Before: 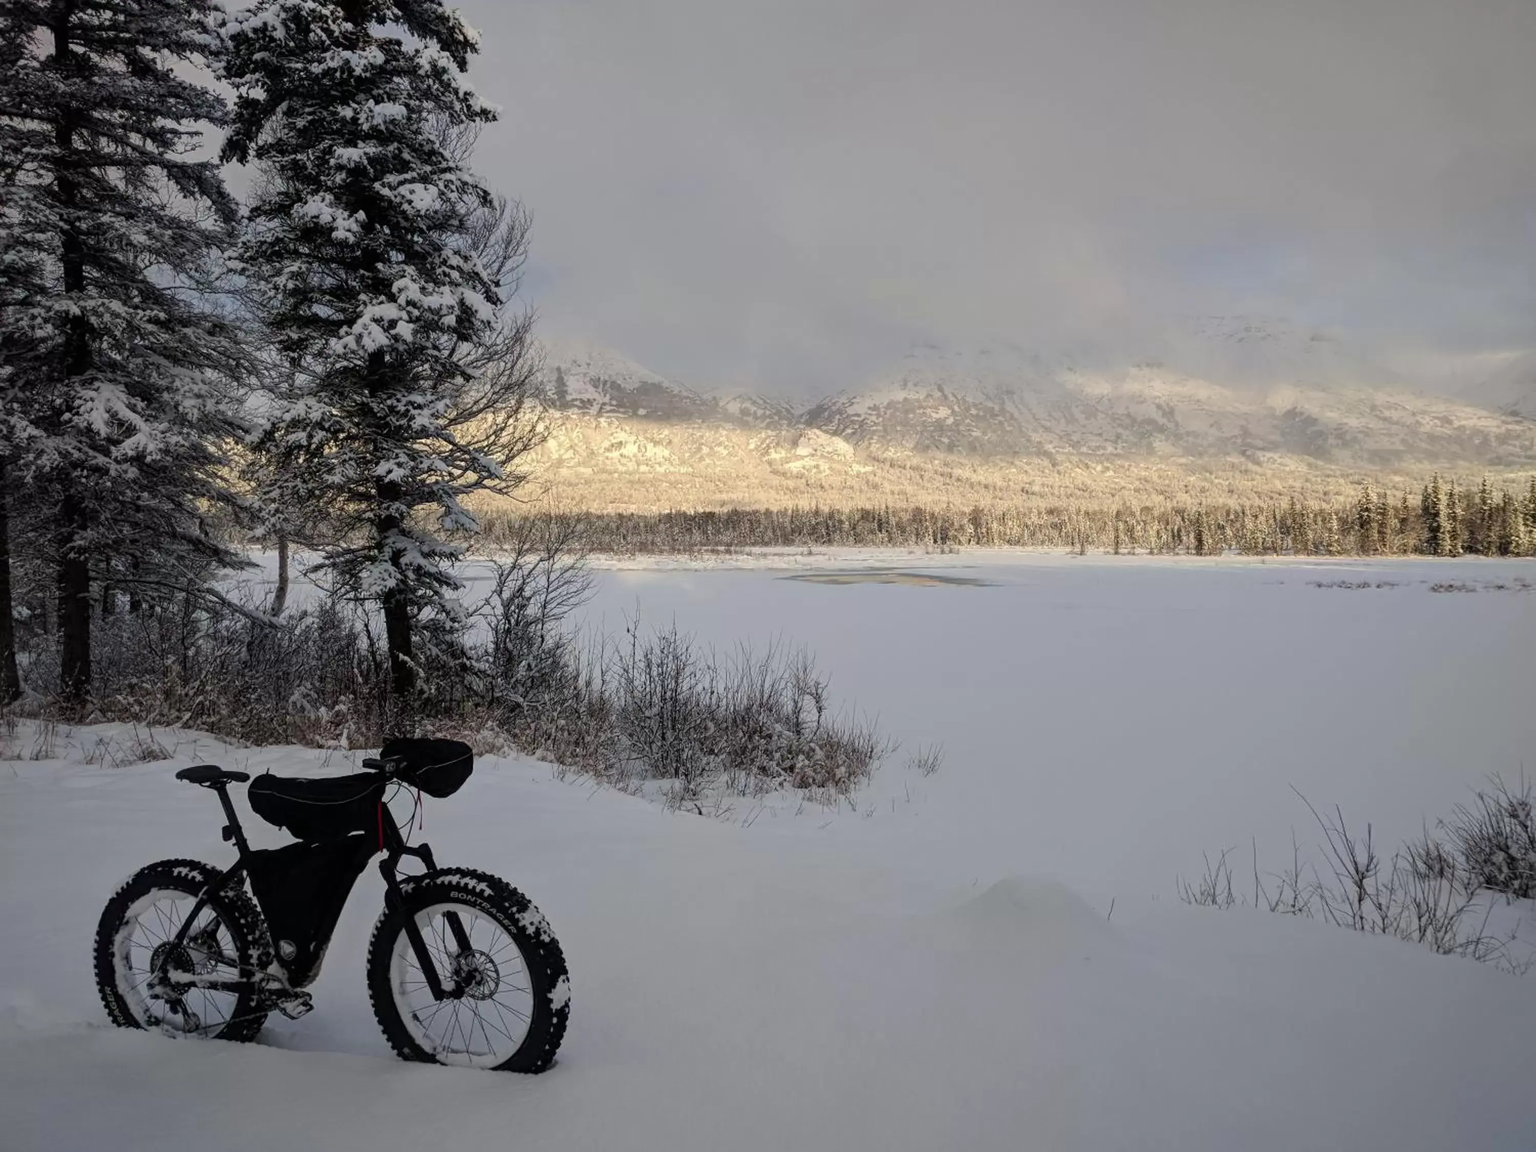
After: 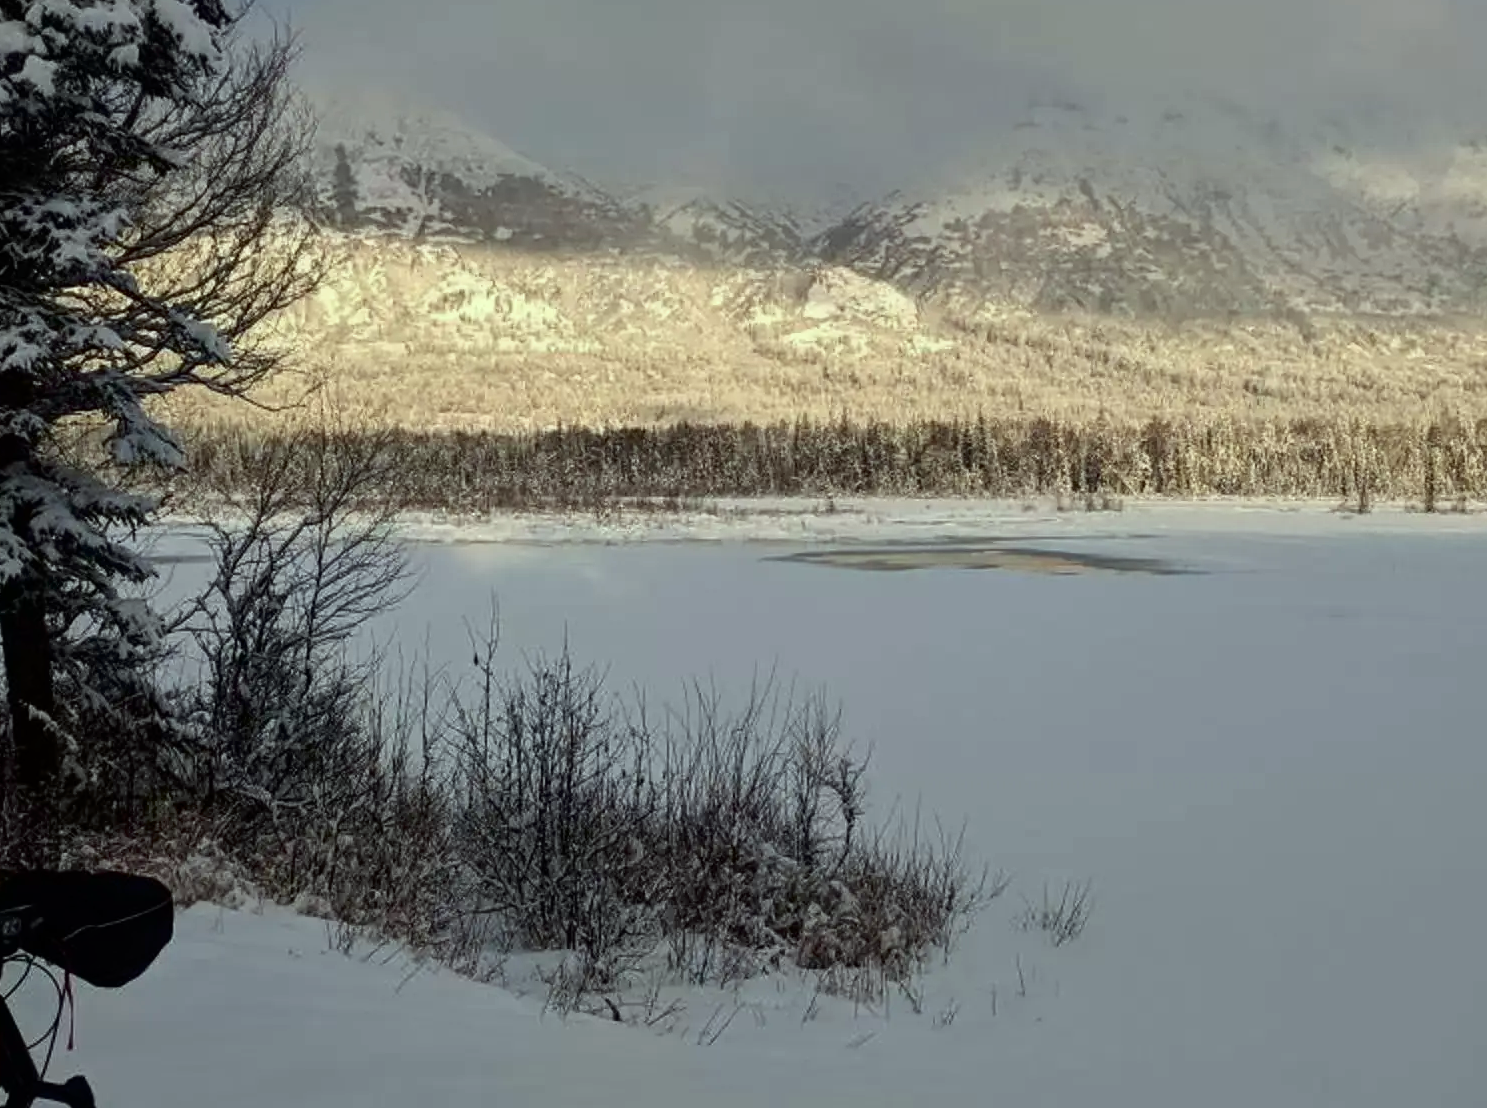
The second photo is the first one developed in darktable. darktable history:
color correction: highlights a* -6.35, highlights b* 0.478
tone curve: curves: ch0 [(0, 0) (0.153, 0.056) (1, 1)], color space Lab, independent channels, preserve colors none
crop: left 25.061%, top 25.404%, right 25.34%, bottom 25.317%
